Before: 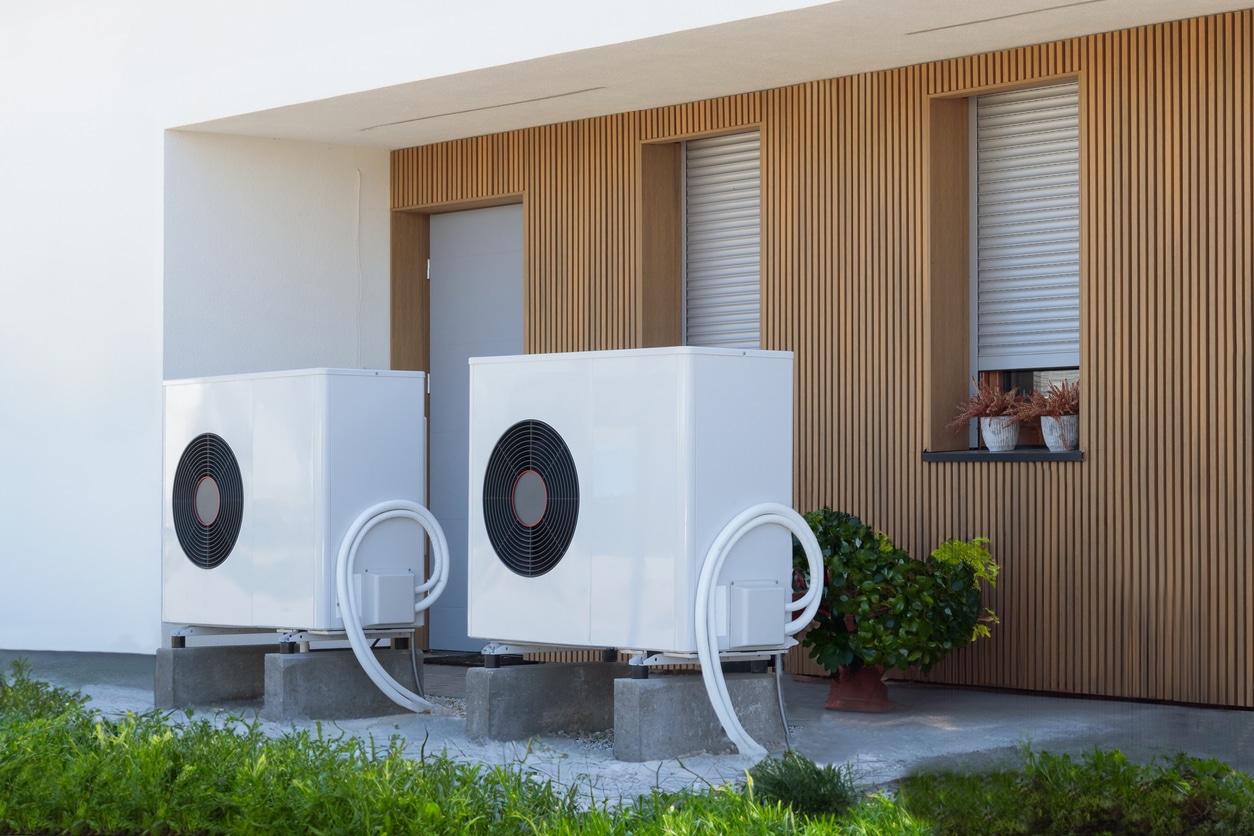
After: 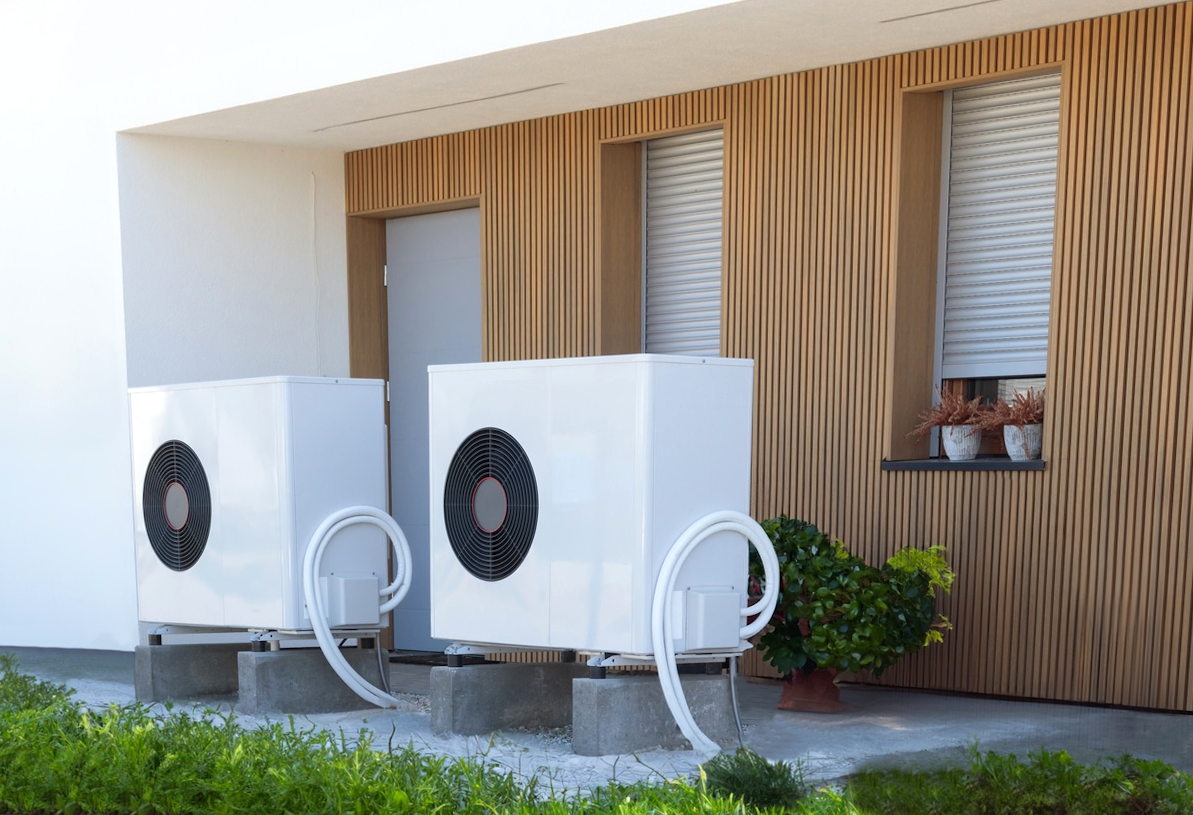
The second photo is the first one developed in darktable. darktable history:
rotate and perspective: rotation 0.074°, lens shift (vertical) 0.096, lens shift (horizontal) -0.041, crop left 0.043, crop right 0.952, crop top 0.024, crop bottom 0.979
exposure: exposure 0.2 EV, compensate highlight preservation false
